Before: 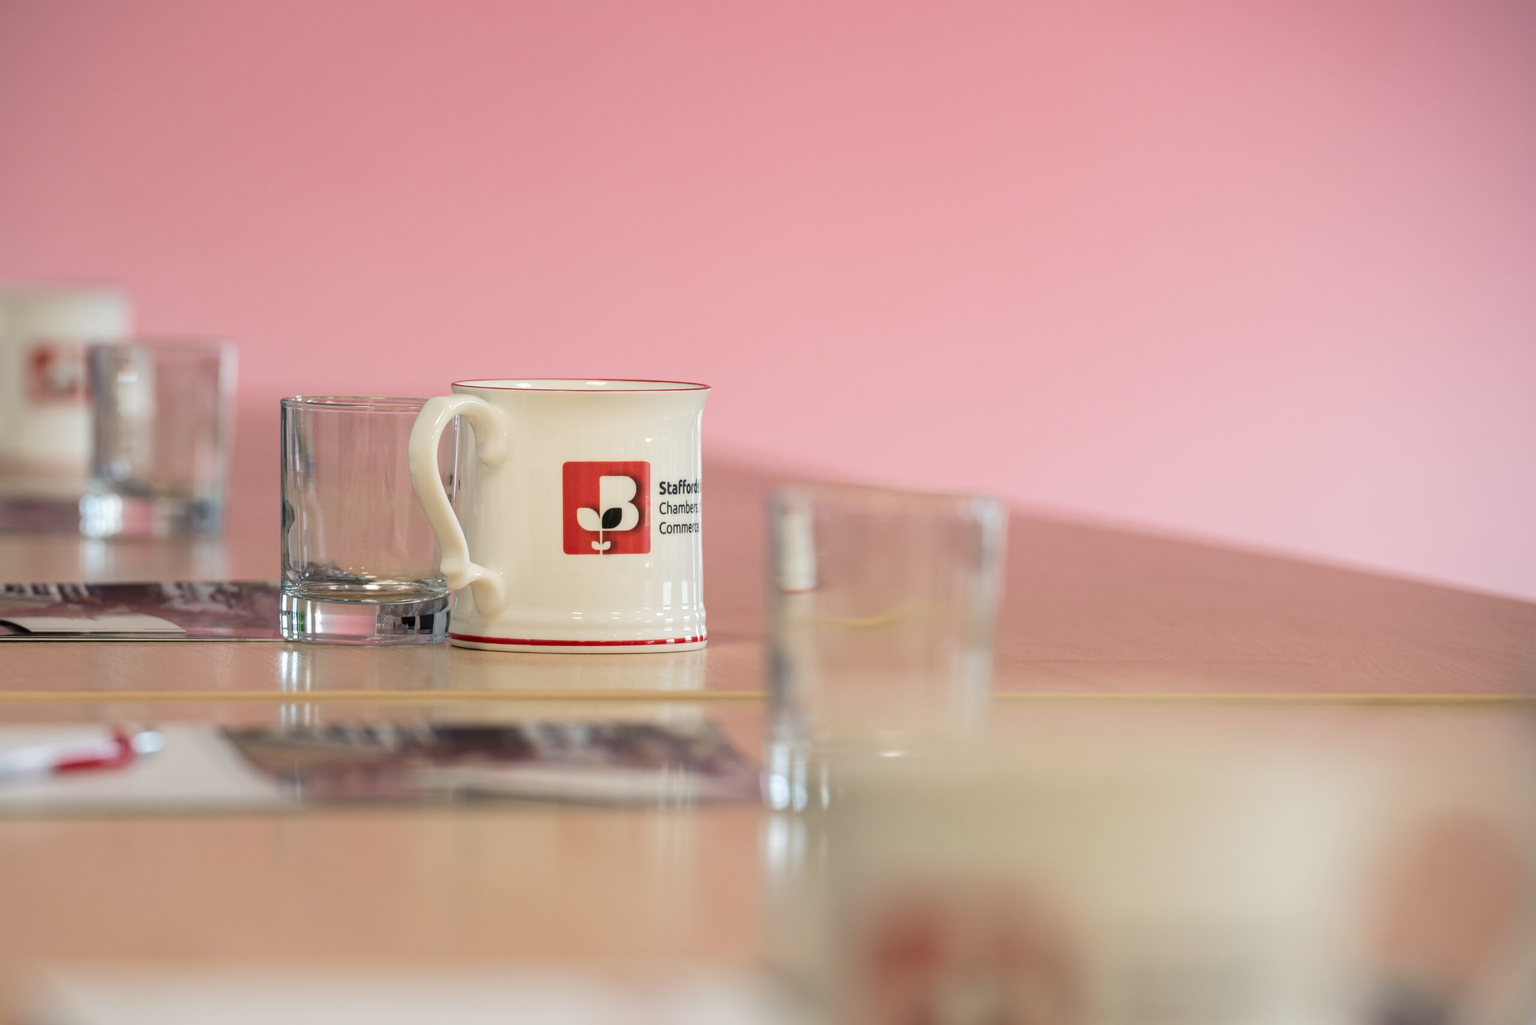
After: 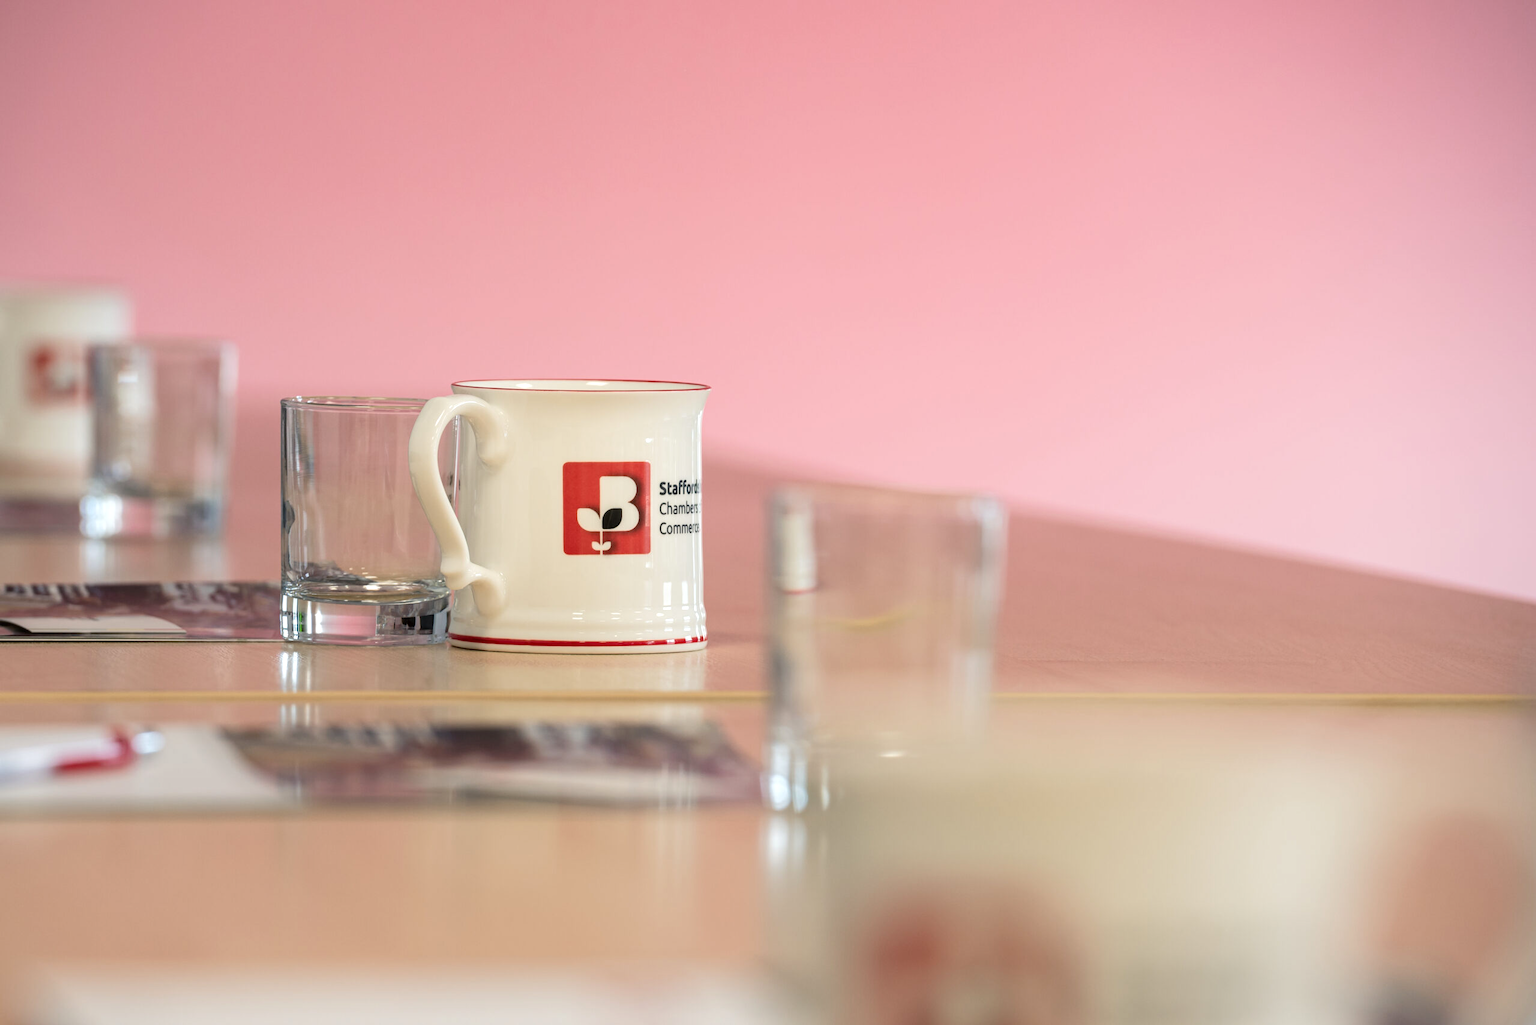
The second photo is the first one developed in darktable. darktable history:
exposure: exposure 0.189 EV, compensate highlight preservation false
